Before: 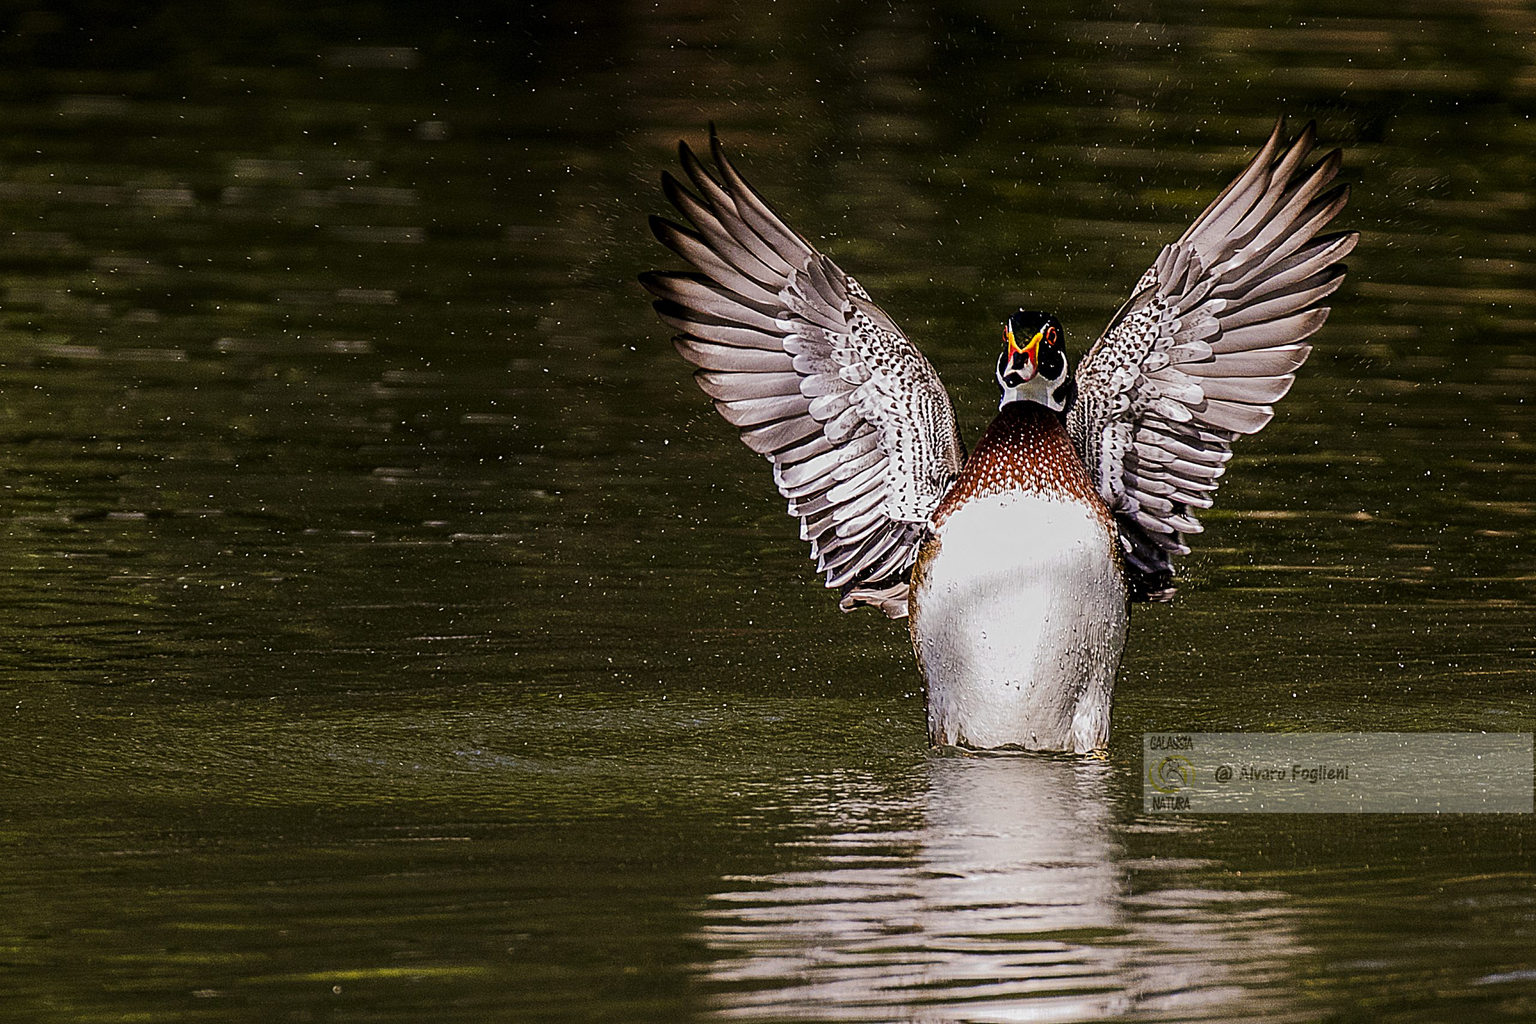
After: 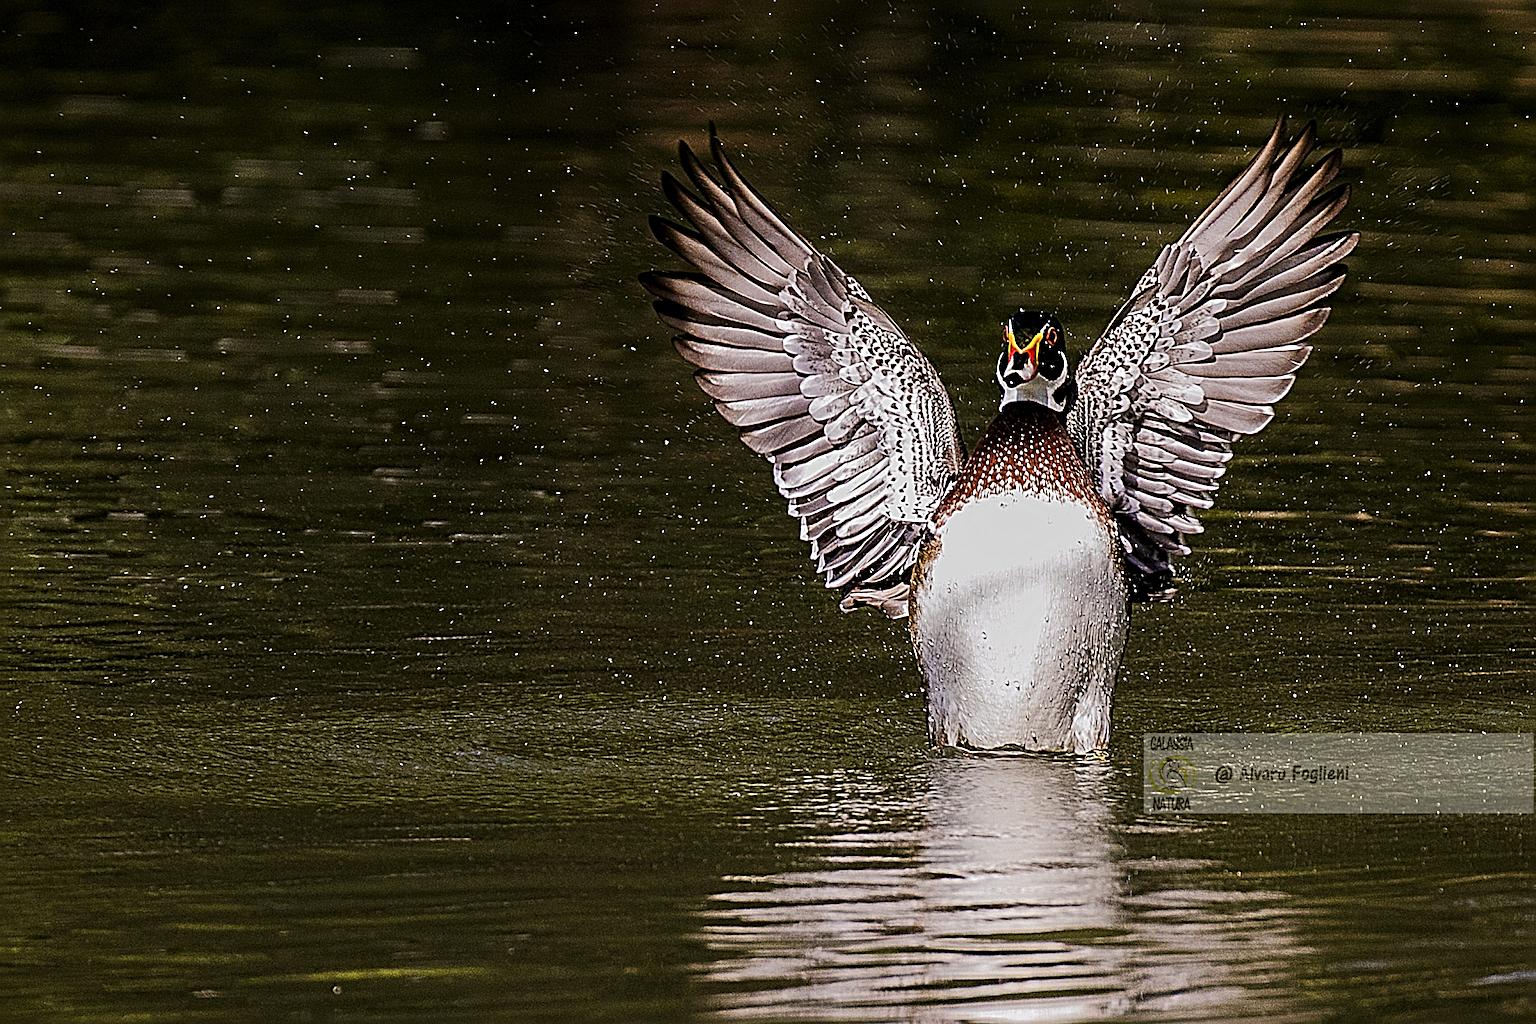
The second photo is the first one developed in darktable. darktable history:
sharpen: radius 4.924
